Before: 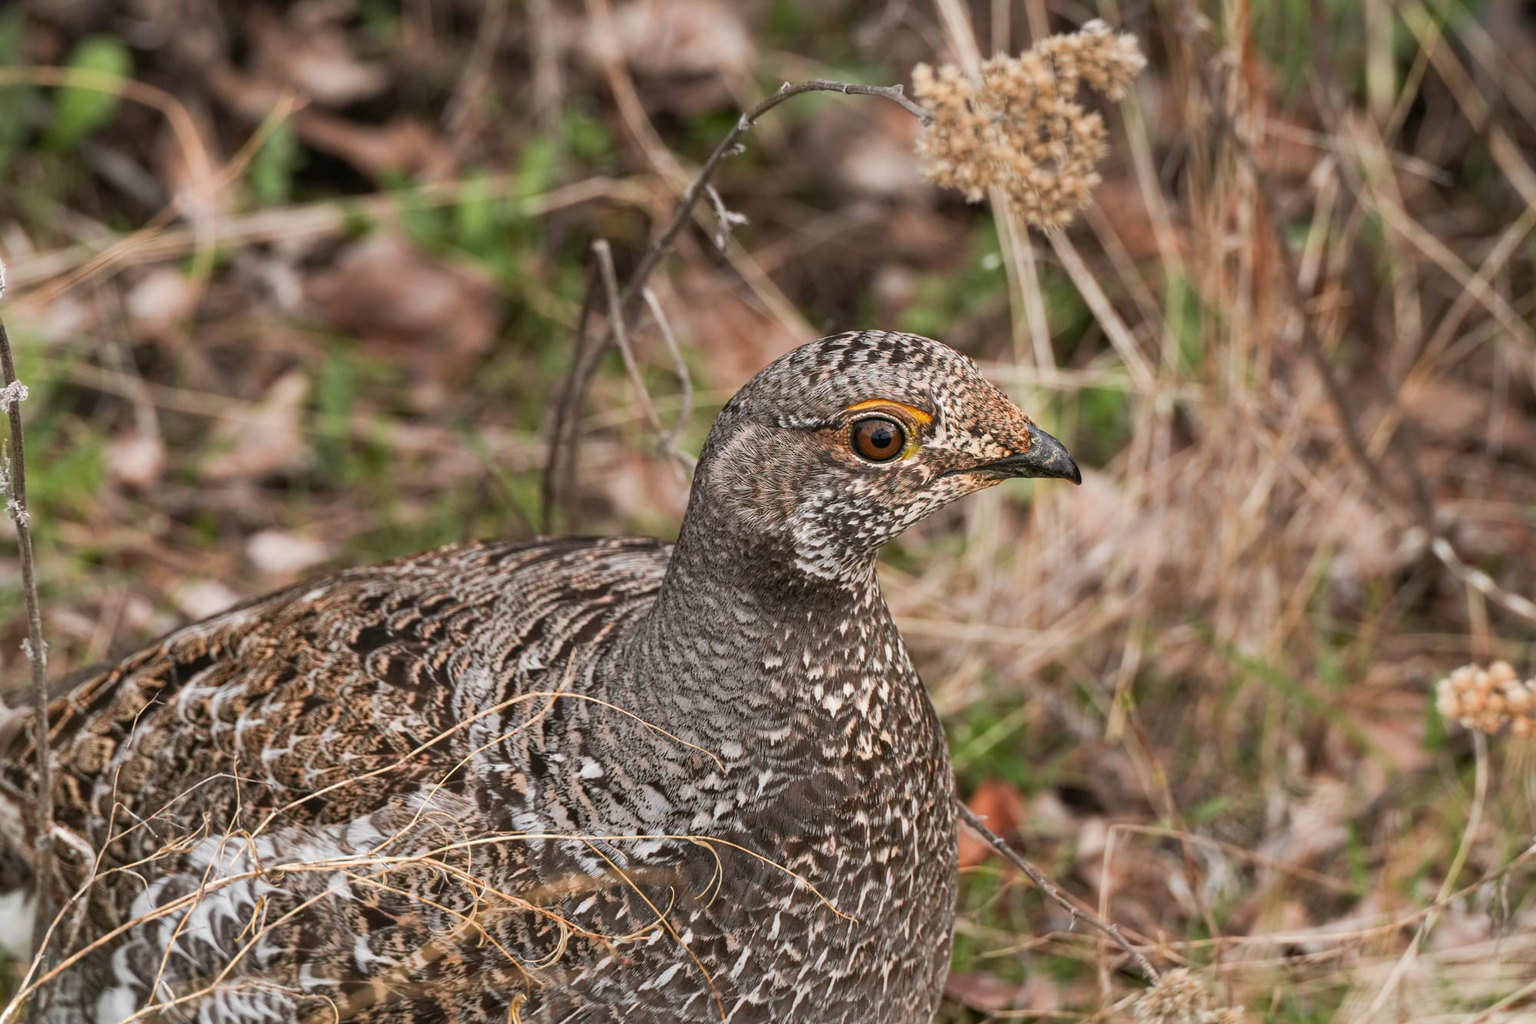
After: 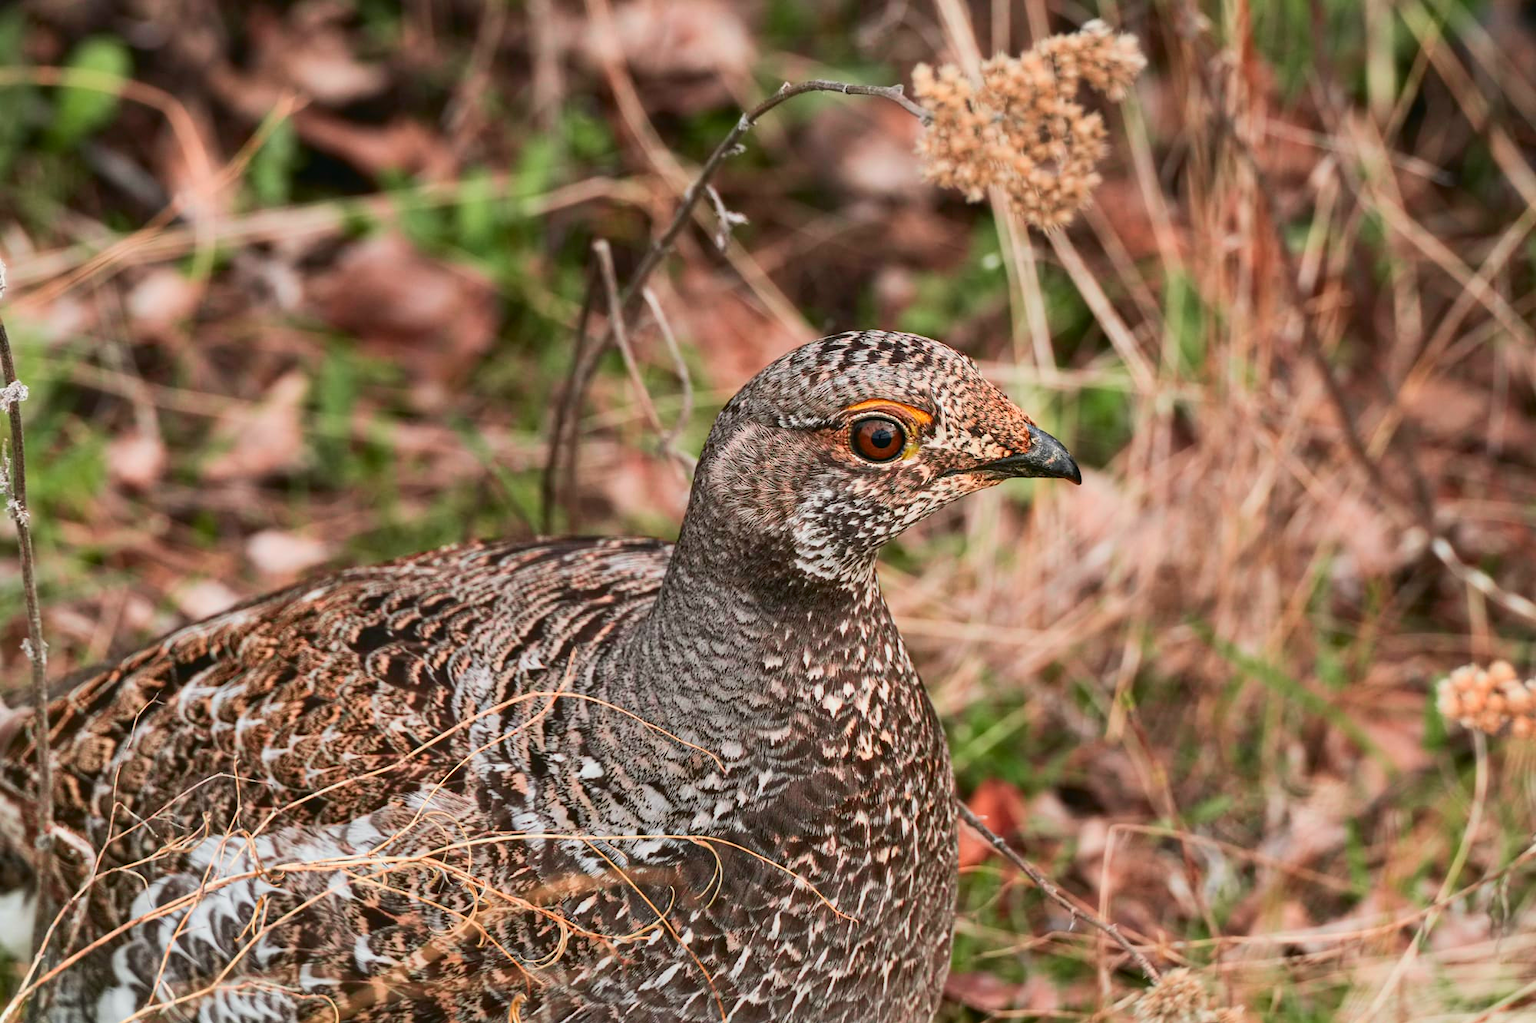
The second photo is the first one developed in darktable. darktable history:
tone curve: curves: ch0 [(0, 0.011) (0.139, 0.106) (0.295, 0.271) (0.499, 0.523) (0.739, 0.782) (0.857, 0.879) (1, 0.967)]; ch1 [(0, 0) (0.291, 0.229) (0.394, 0.365) (0.469, 0.456) (0.507, 0.504) (0.527, 0.546) (0.571, 0.614) (0.725, 0.779) (1, 1)]; ch2 [(0, 0) (0.125, 0.089) (0.35, 0.317) (0.437, 0.42) (0.502, 0.499) (0.537, 0.551) (0.613, 0.636) (1, 1)], color space Lab, independent channels, preserve colors none
